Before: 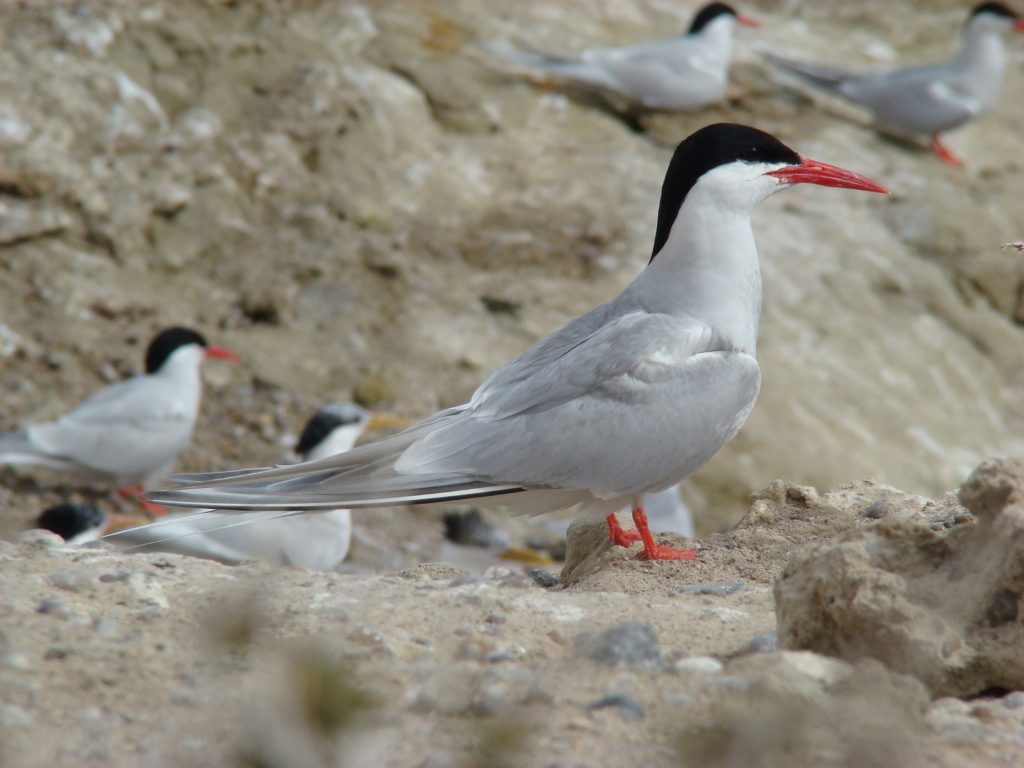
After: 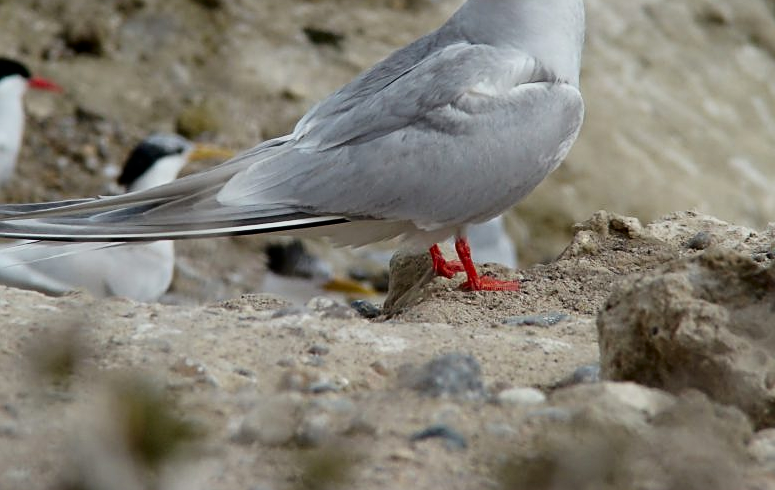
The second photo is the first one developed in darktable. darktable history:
filmic rgb: black relative exposure -5.83 EV, white relative exposure 3.4 EV, hardness 3.68
sharpen: on, module defaults
contrast brightness saturation: contrast 0.2, brightness -0.11, saturation 0.1
crop and rotate: left 17.299%, top 35.115%, right 7.015%, bottom 1.024%
white balance: emerald 1
